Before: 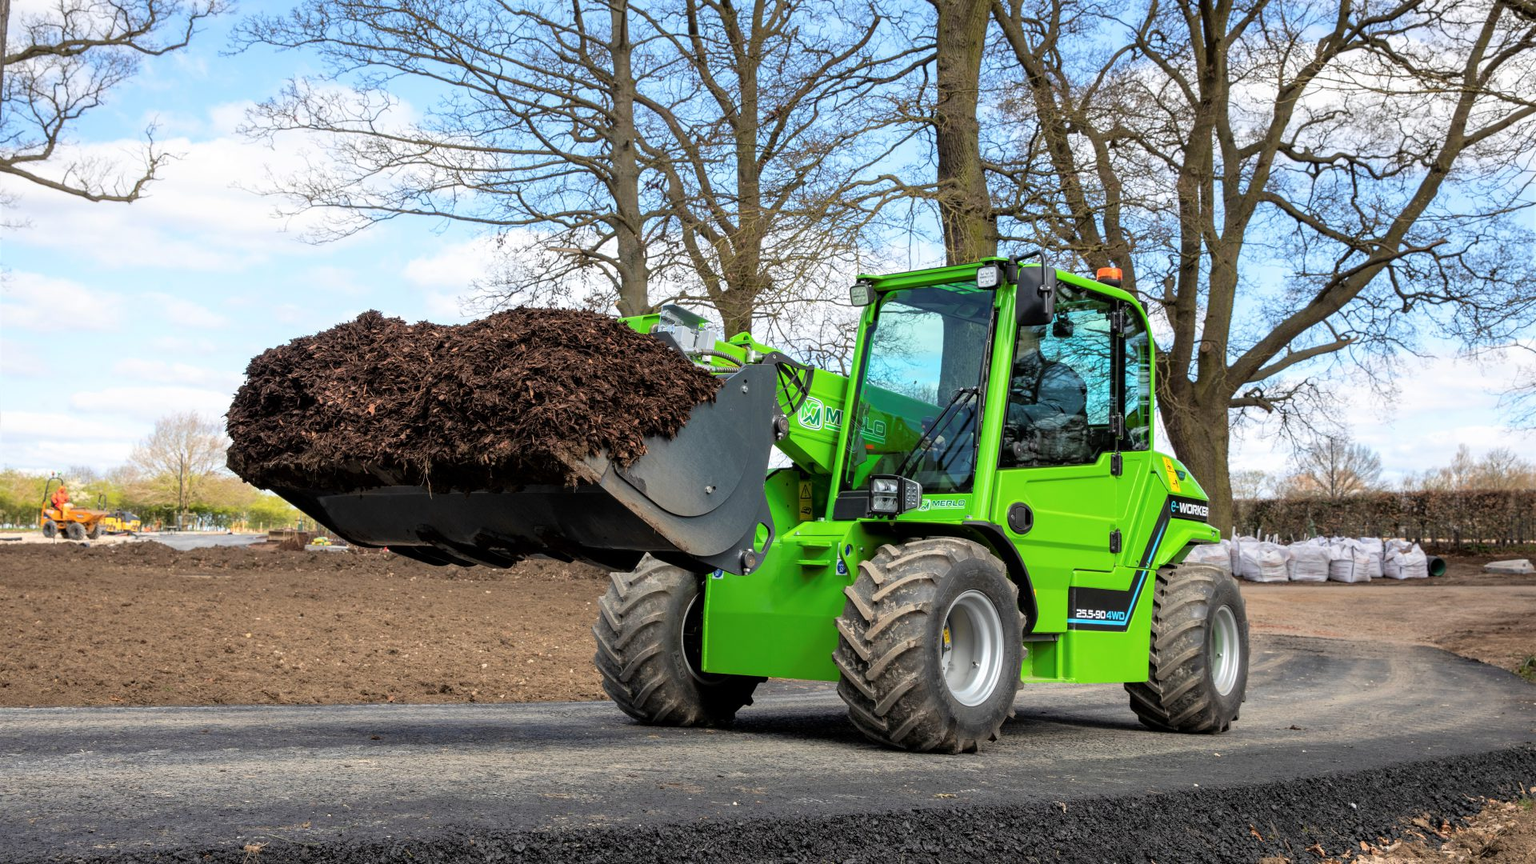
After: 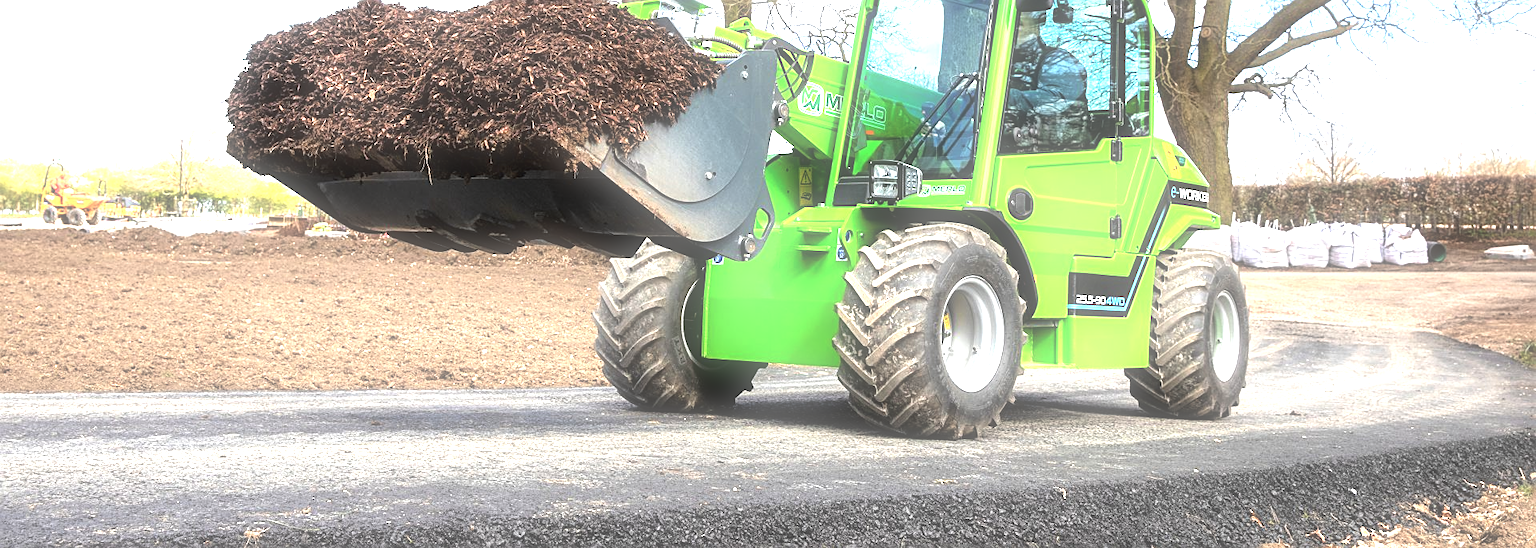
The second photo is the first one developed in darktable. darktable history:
sharpen: on, module defaults
crop and rotate: top 36.435%
soften: size 60.24%, saturation 65.46%, brightness 0.506 EV, mix 25.7%
exposure: black level correction 0, exposure 1.741 EV, compensate exposure bias true, compensate highlight preservation false
